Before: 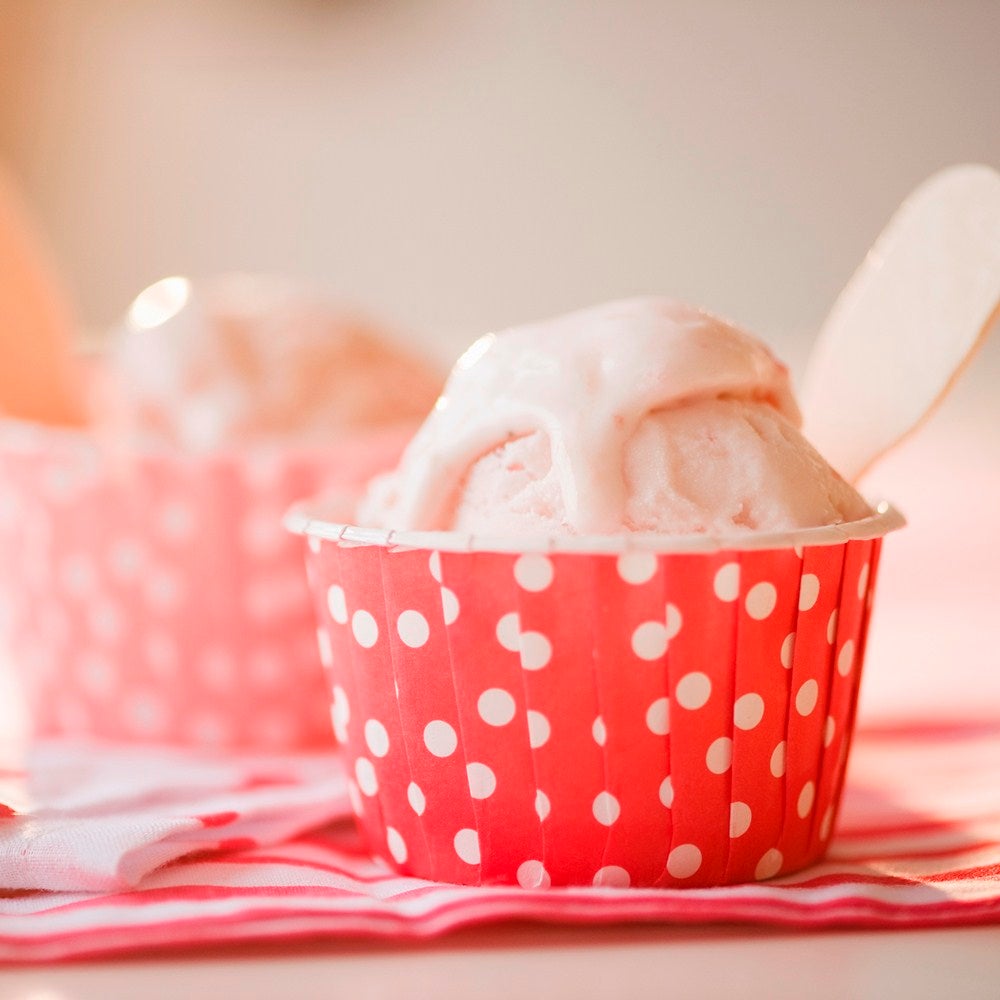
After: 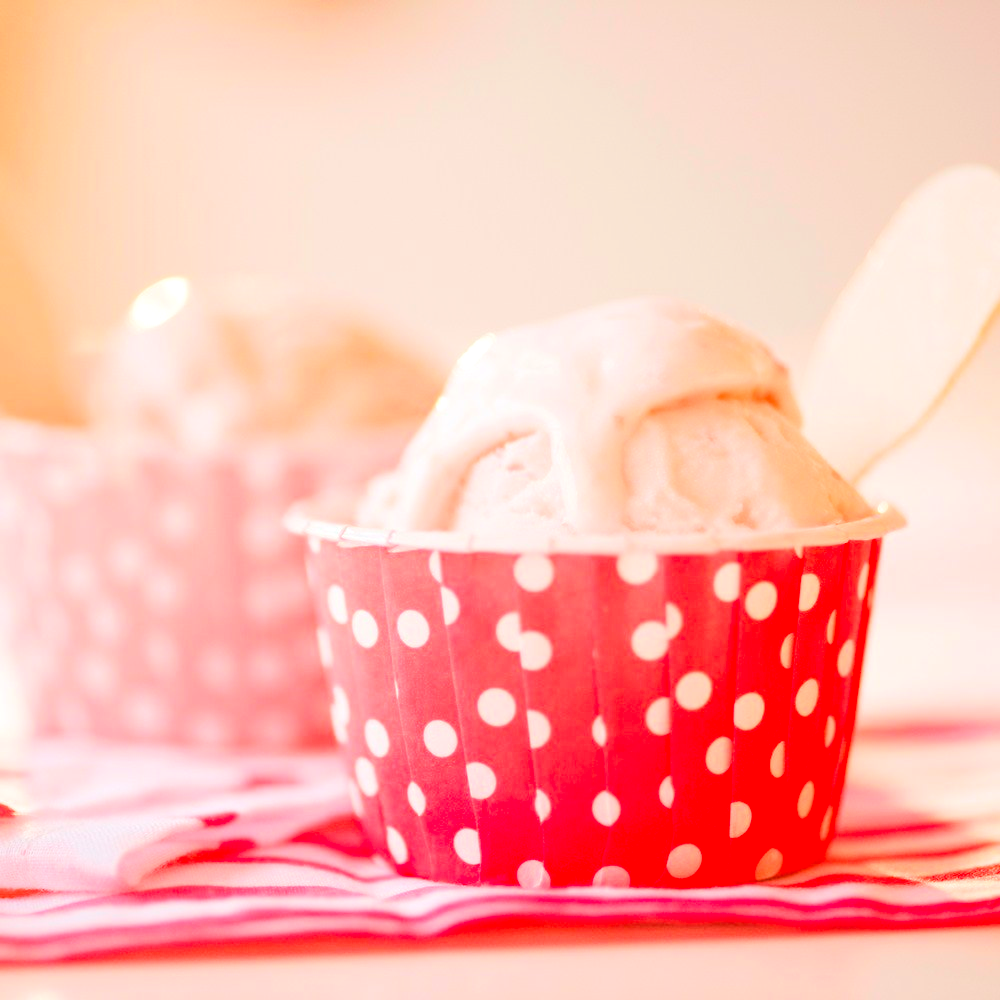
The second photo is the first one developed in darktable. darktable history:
tone equalizer: -7 EV 0.15 EV, -6 EV 0.605 EV, -5 EV 1.16 EV, -4 EV 1.35 EV, -3 EV 1.12 EV, -2 EV 0.6 EV, -1 EV 0.168 EV, edges refinement/feathering 500, mask exposure compensation -1.57 EV, preserve details no
contrast brightness saturation: brightness 0.089, saturation 0.195
